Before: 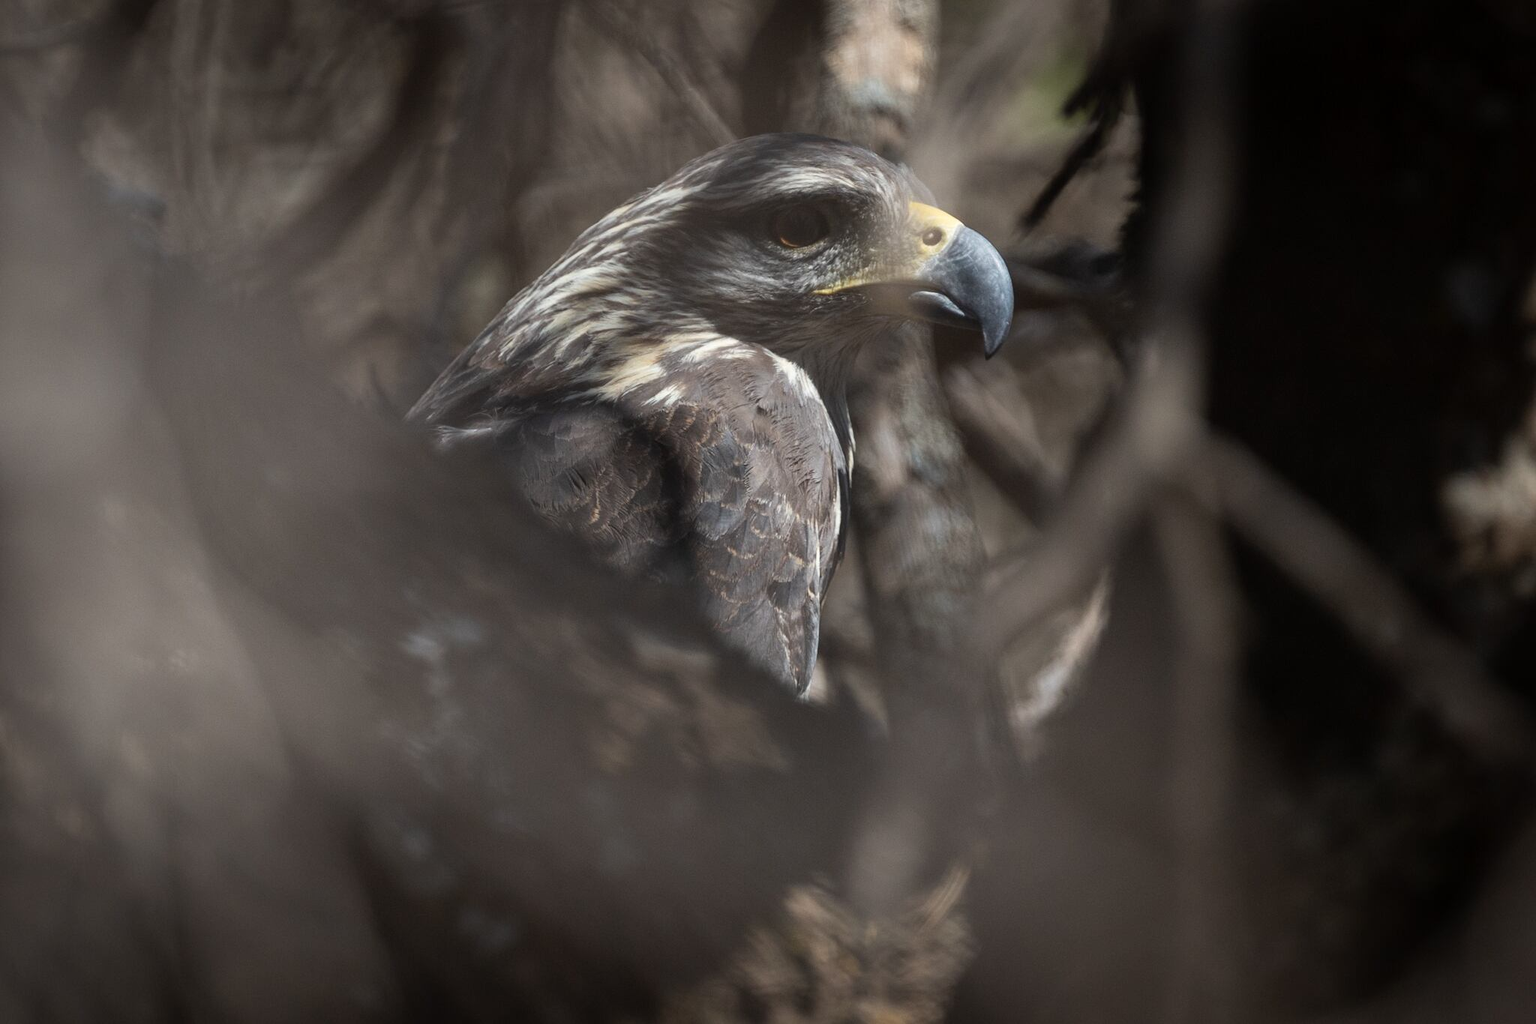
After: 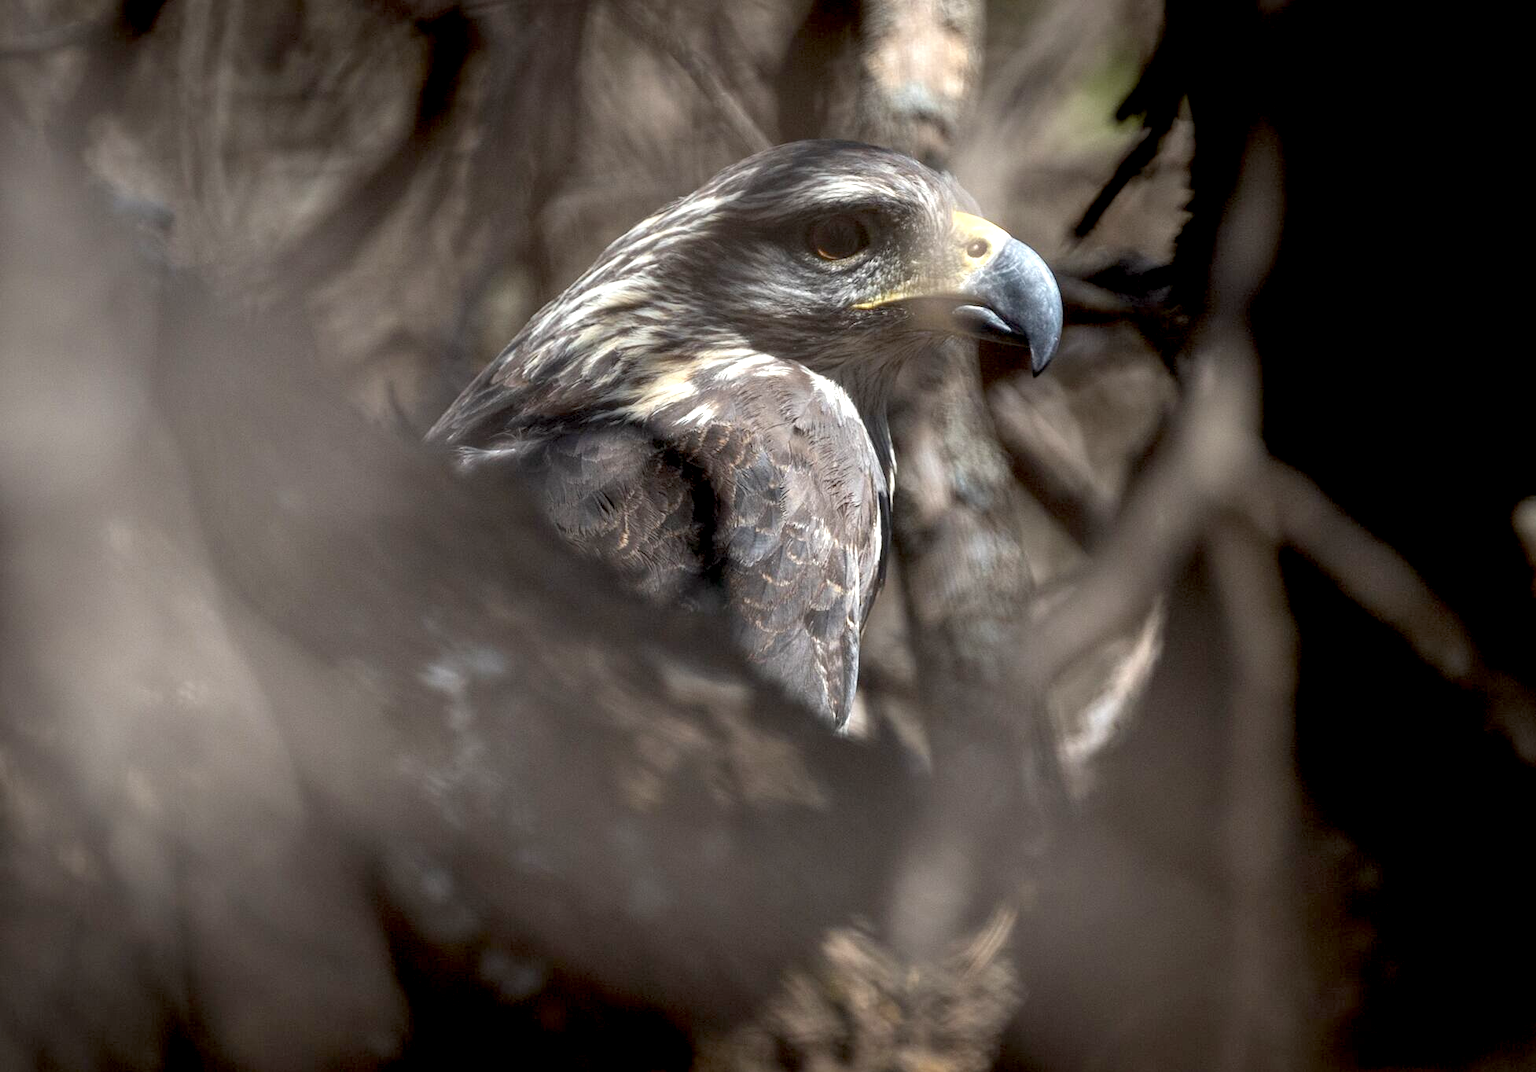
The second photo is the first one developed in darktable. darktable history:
exposure: black level correction 0.012, exposure 0.698 EV, compensate exposure bias true, compensate highlight preservation false
crop: right 4.568%, bottom 0.05%
local contrast: highlights 102%, shadows 98%, detail 119%, midtone range 0.2
